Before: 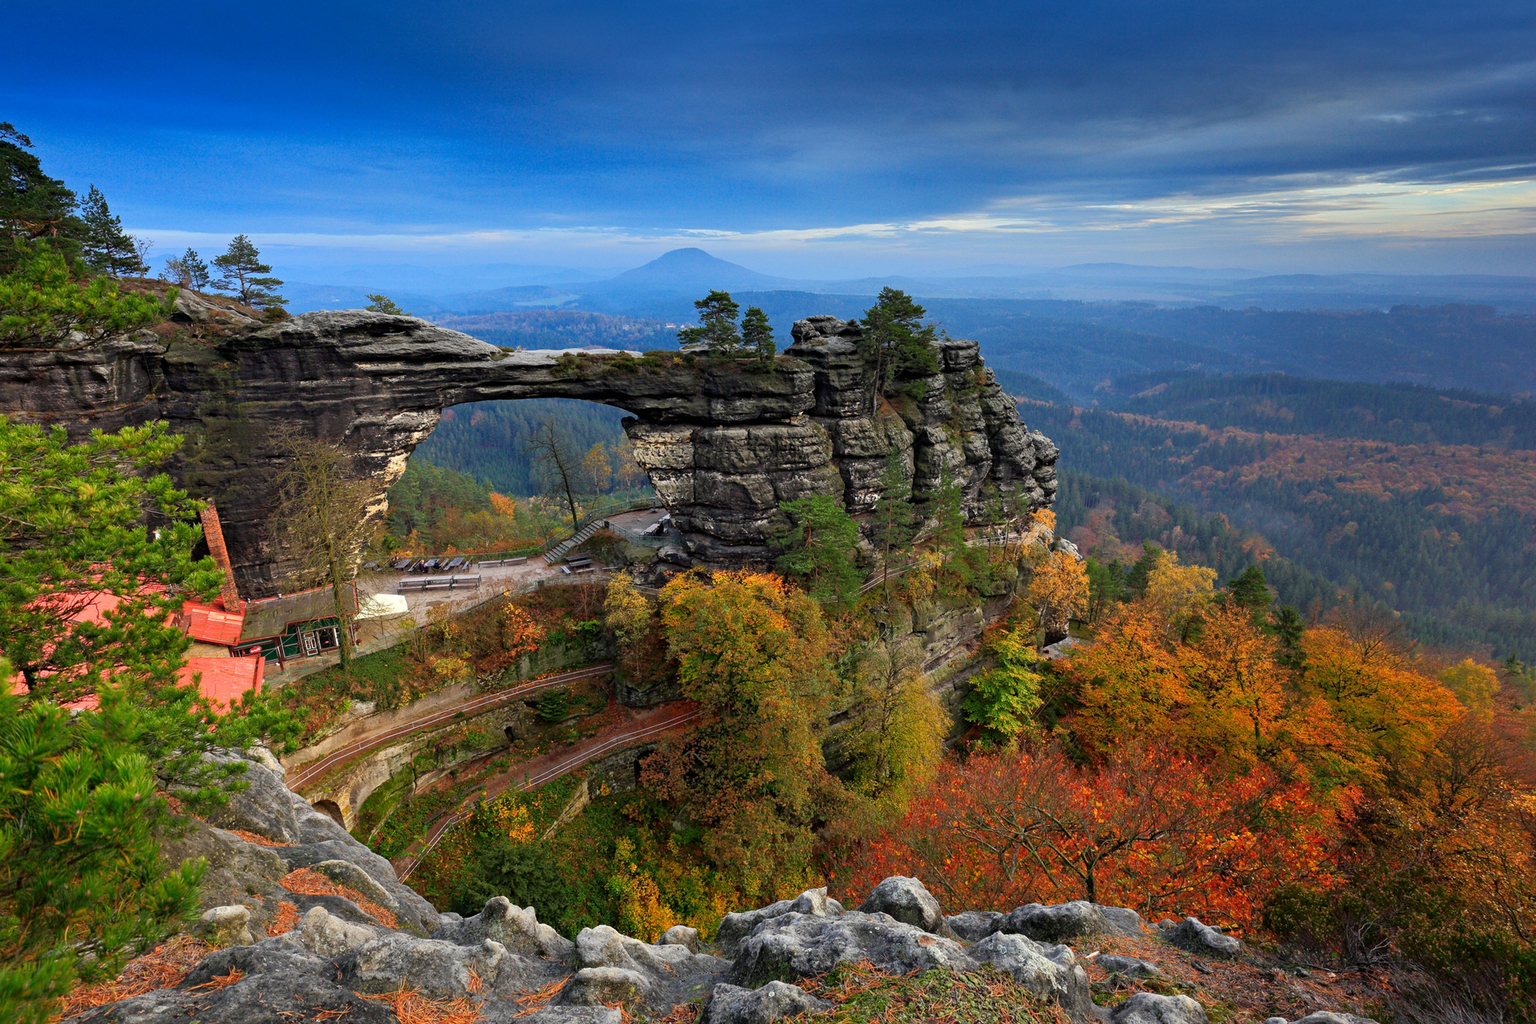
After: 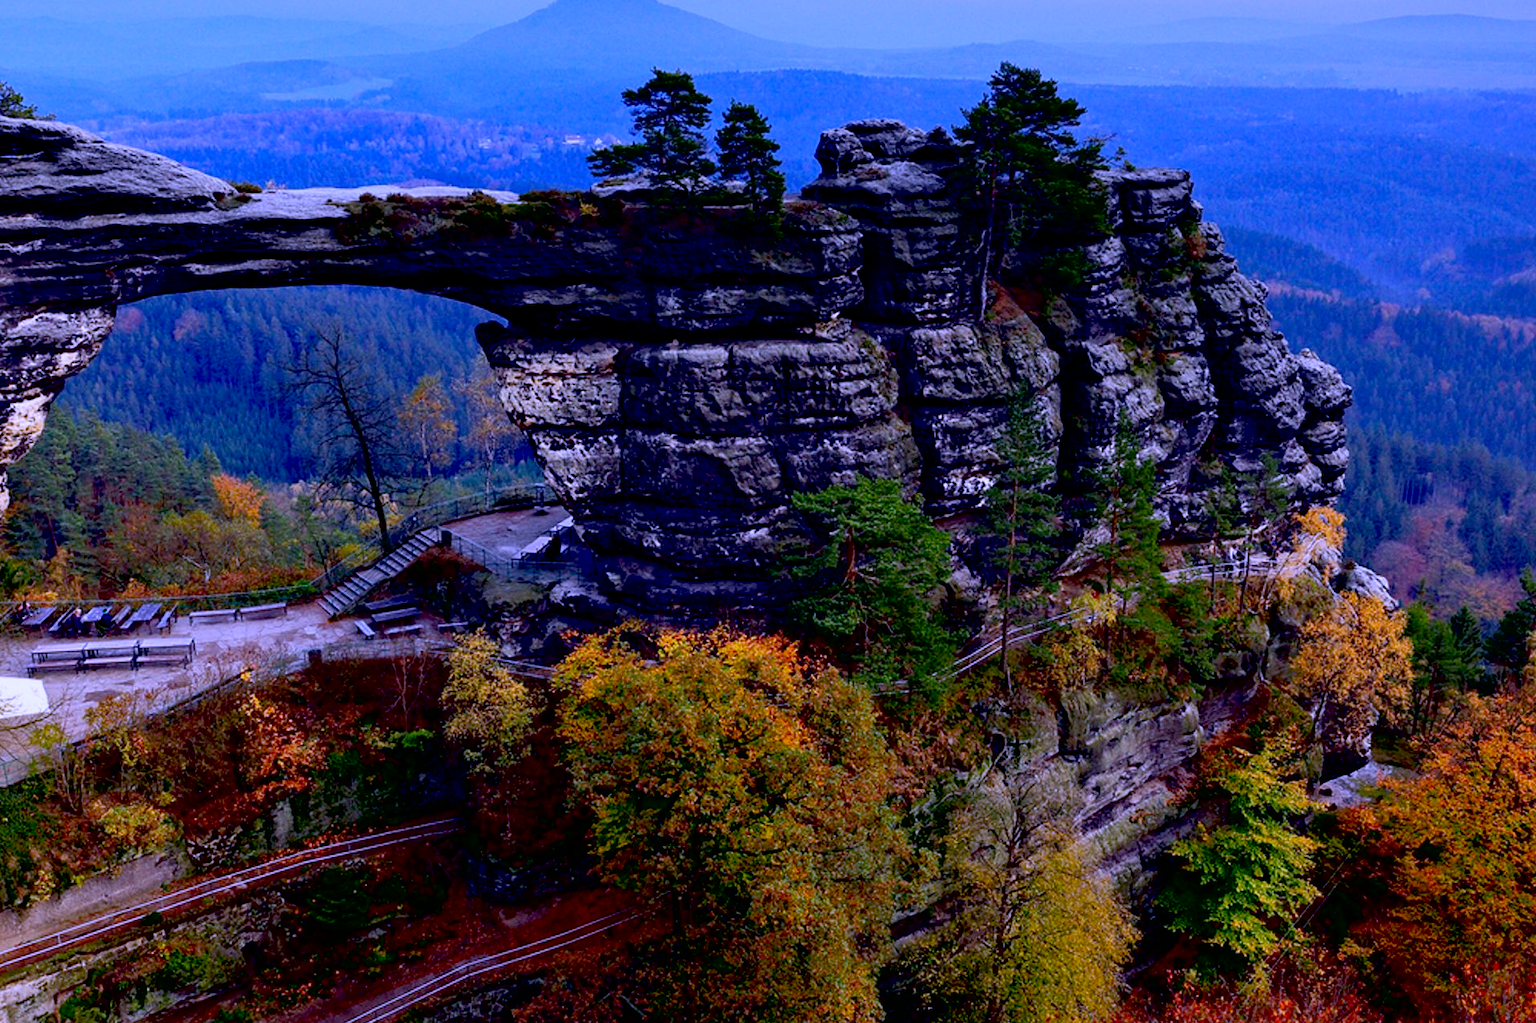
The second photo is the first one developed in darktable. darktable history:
crop: left 25%, top 25%, right 25%, bottom 25%
white balance: red 0.98, blue 1.61
exposure: black level correction 0.046, exposure -0.228 EV, compensate highlight preservation false
contrast brightness saturation: saturation -0.05
